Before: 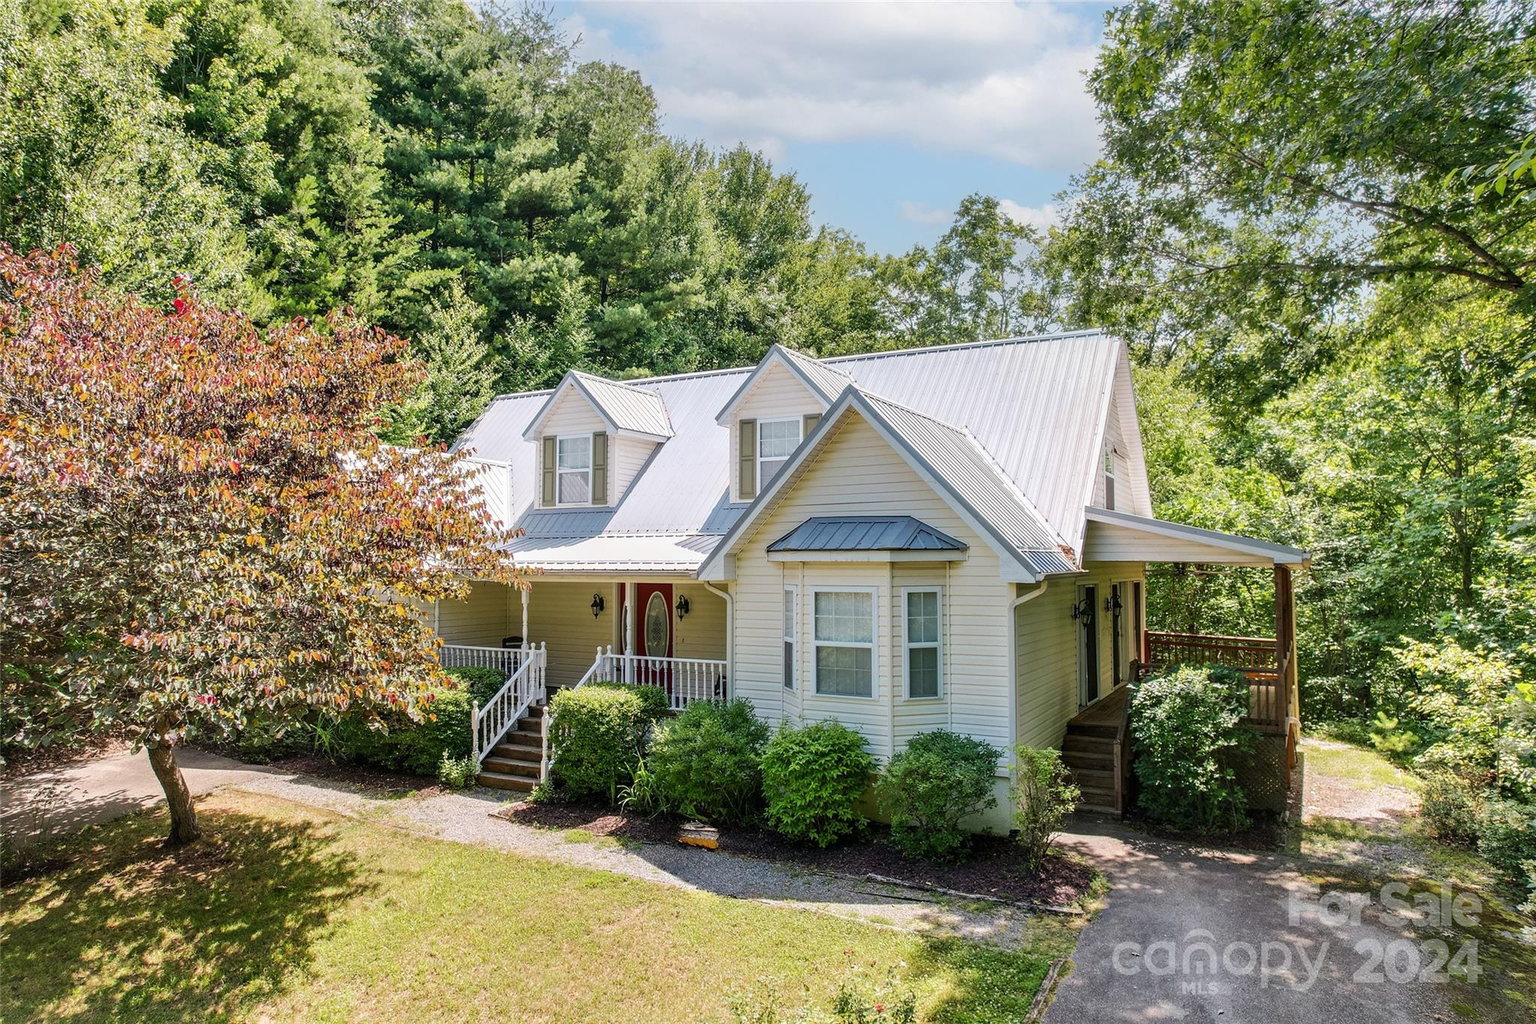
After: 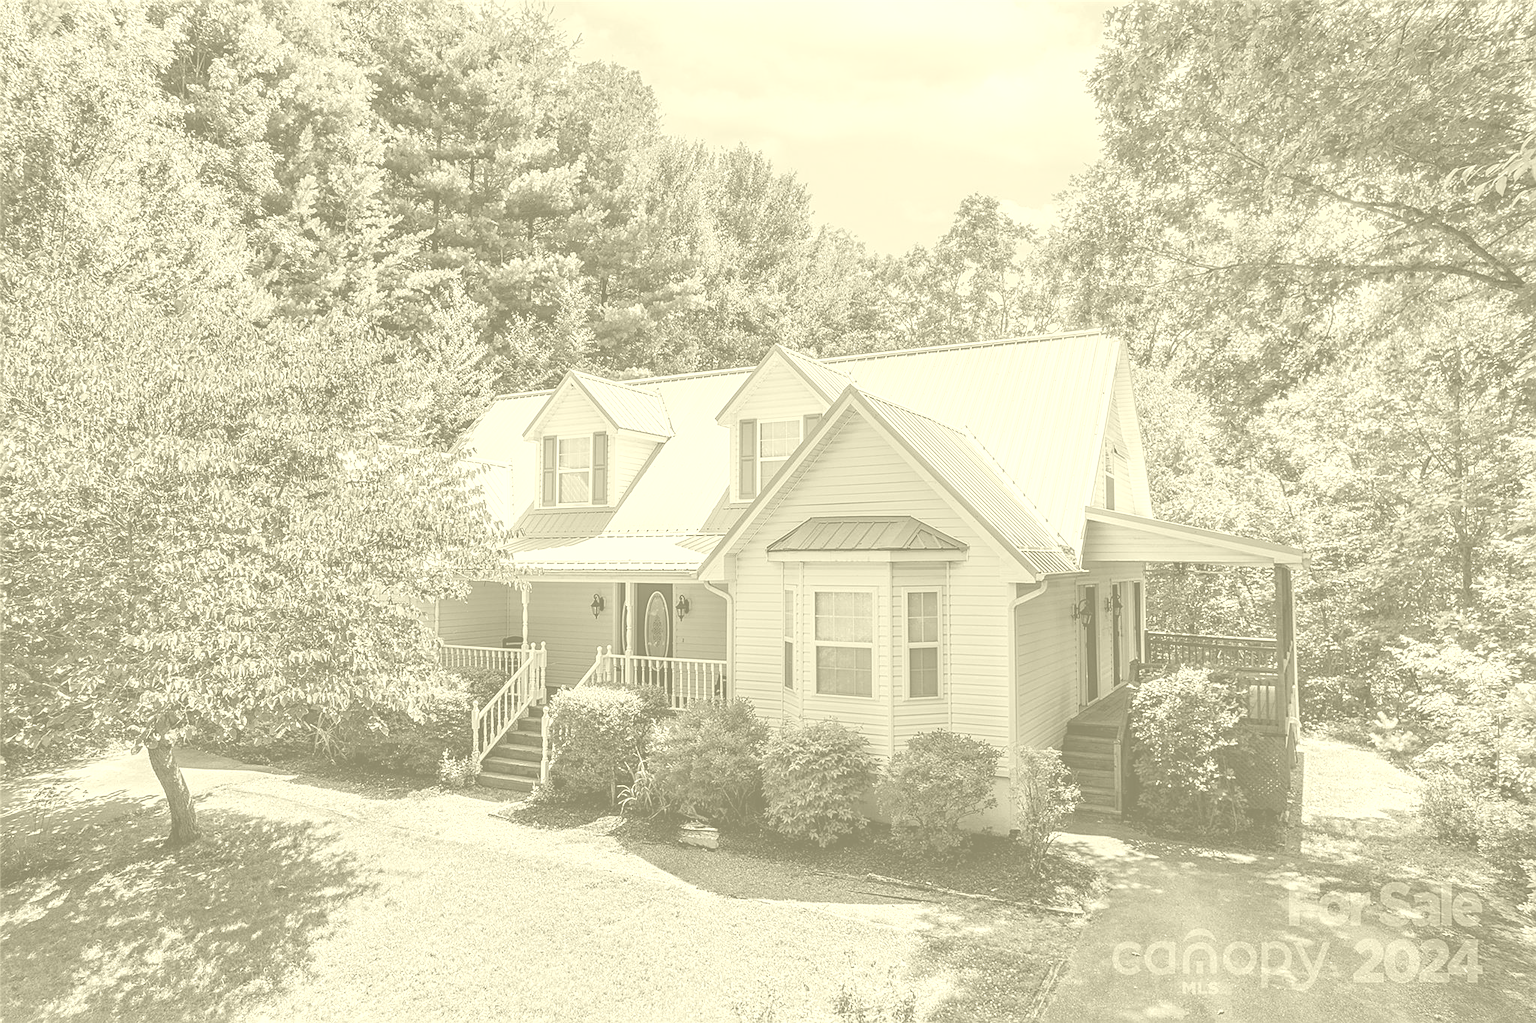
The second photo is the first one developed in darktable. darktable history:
sharpen: on, module defaults
velvia: on, module defaults
color balance rgb: global vibrance 1%, saturation formula JzAzBz (2021)
shadows and highlights: shadows 0, highlights 40
colorize: hue 43.2°, saturation 40%, version 1
